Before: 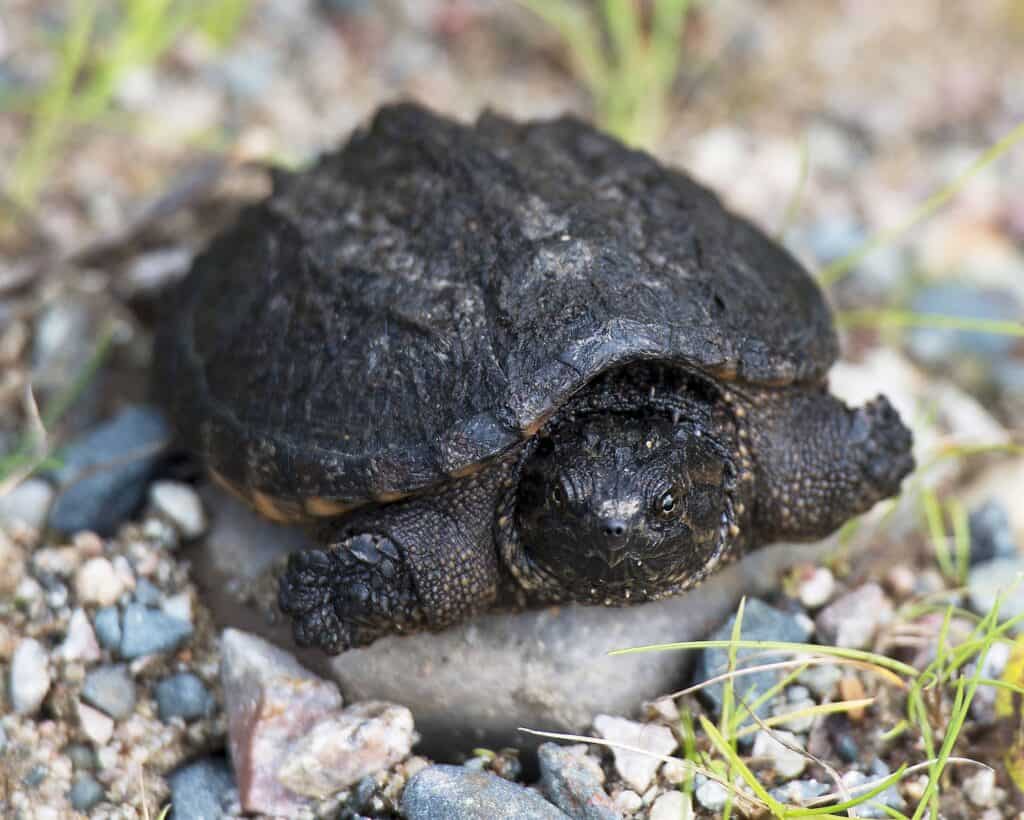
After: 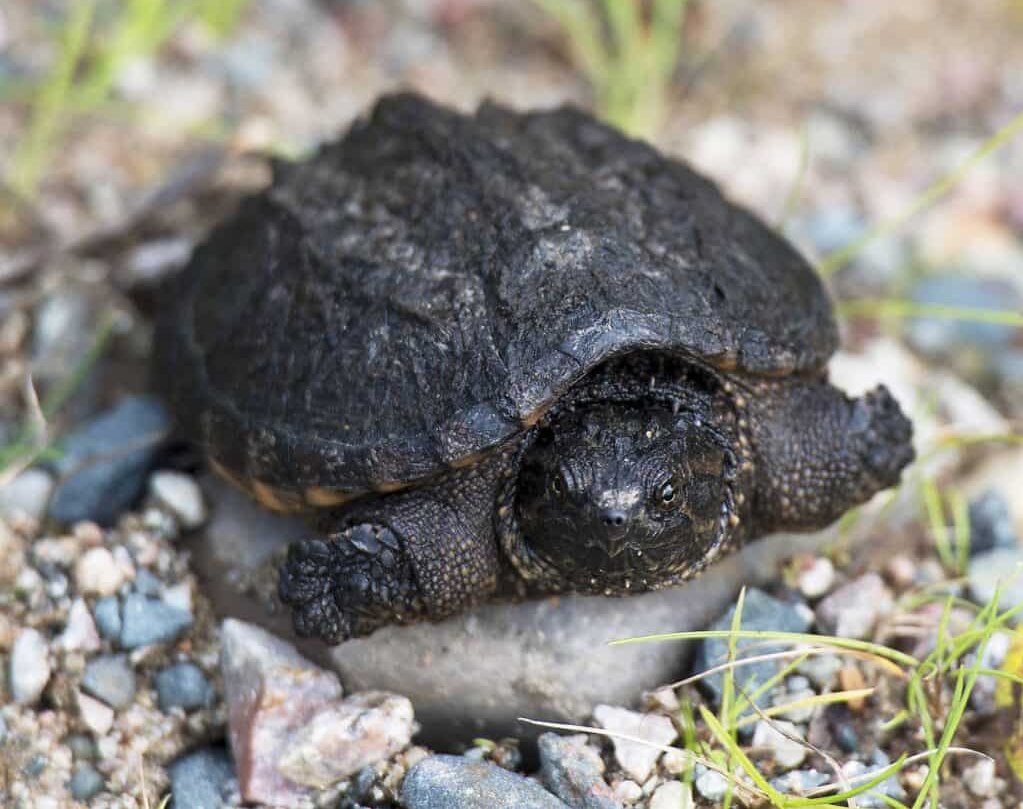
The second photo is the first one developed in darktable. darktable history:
contrast brightness saturation: saturation -0.021
crop: top 1.281%, right 0.088%
